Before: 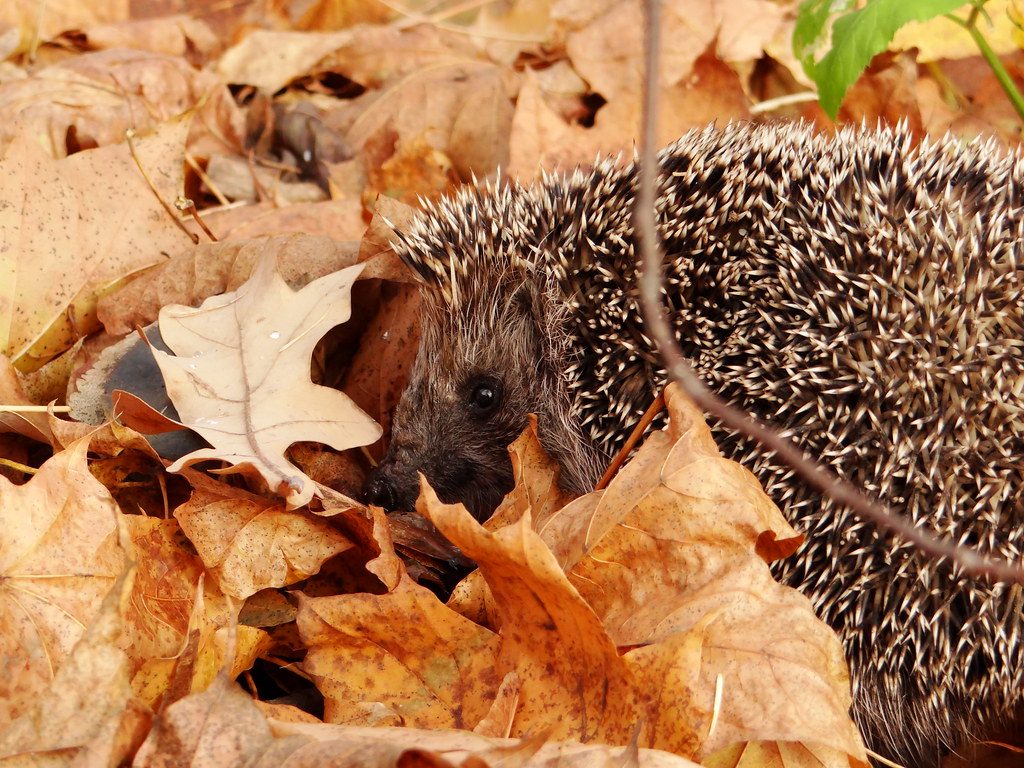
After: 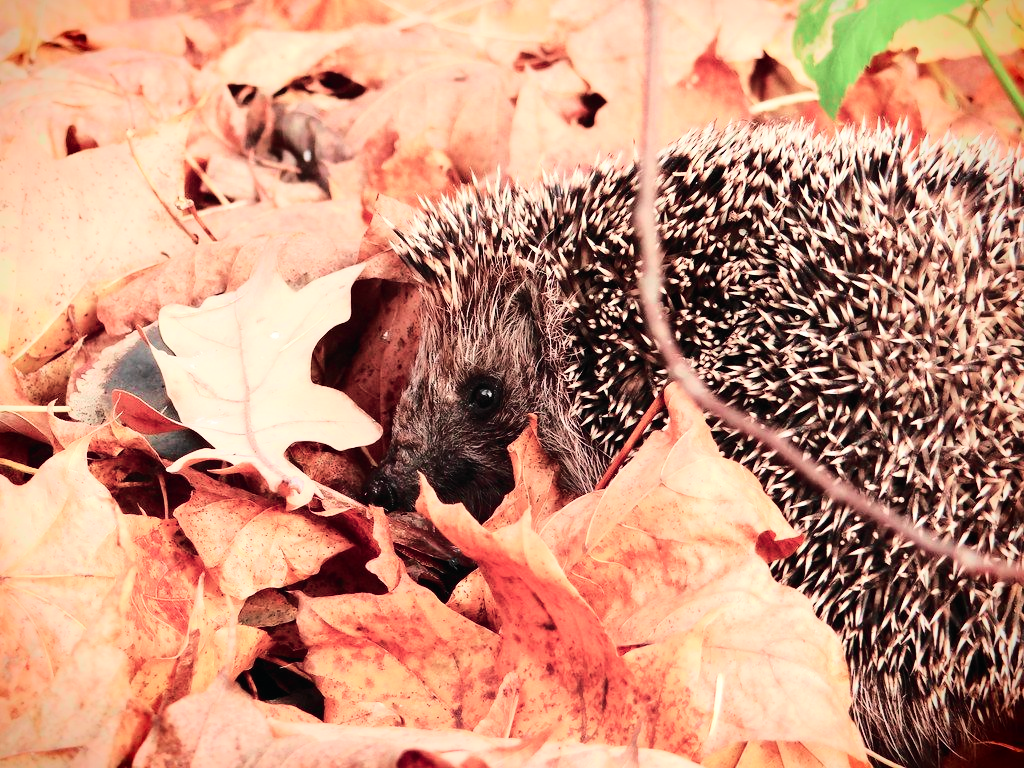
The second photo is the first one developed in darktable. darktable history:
base curve: curves: ch0 [(0, 0) (0.028, 0.03) (0.121, 0.232) (0.46, 0.748) (0.859, 0.968) (1, 1)]
vignetting: fall-off start 88.53%, fall-off radius 44.2%, saturation 0.376, width/height ratio 1.161
color contrast: blue-yellow contrast 0.62
tone curve: curves: ch0 [(0, 0.009) (0.037, 0.035) (0.131, 0.126) (0.275, 0.28) (0.476, 0.514) (0.617, 0.667) (0.704, 0.759) (0.813, 0.863) (0.911, 0.931) (0.997, 1)]; ch1 [(0, 0) (0.318, 0.271) (0.444, 0.438) (0.493, 0.496) (0.508, 0.5) (0.534, 0.535) (0.57, 0.582) (0.65, 0.664) (0.746, 0.764) (1, 1)]; ch2 [(0, 0) (0.246, 0.24) (0.36, 0.381) (0.415, 0.434) (0.476, 0.492) (0.502, 0.499) (0.522, 0.518) (0.533, 0.534) (0.586, 0.598) (0.634, 0.643) (0.706, 0.717) (0.853, 0.83) (1, 0.951)], color space Lab, independent channels, preserve colors none
